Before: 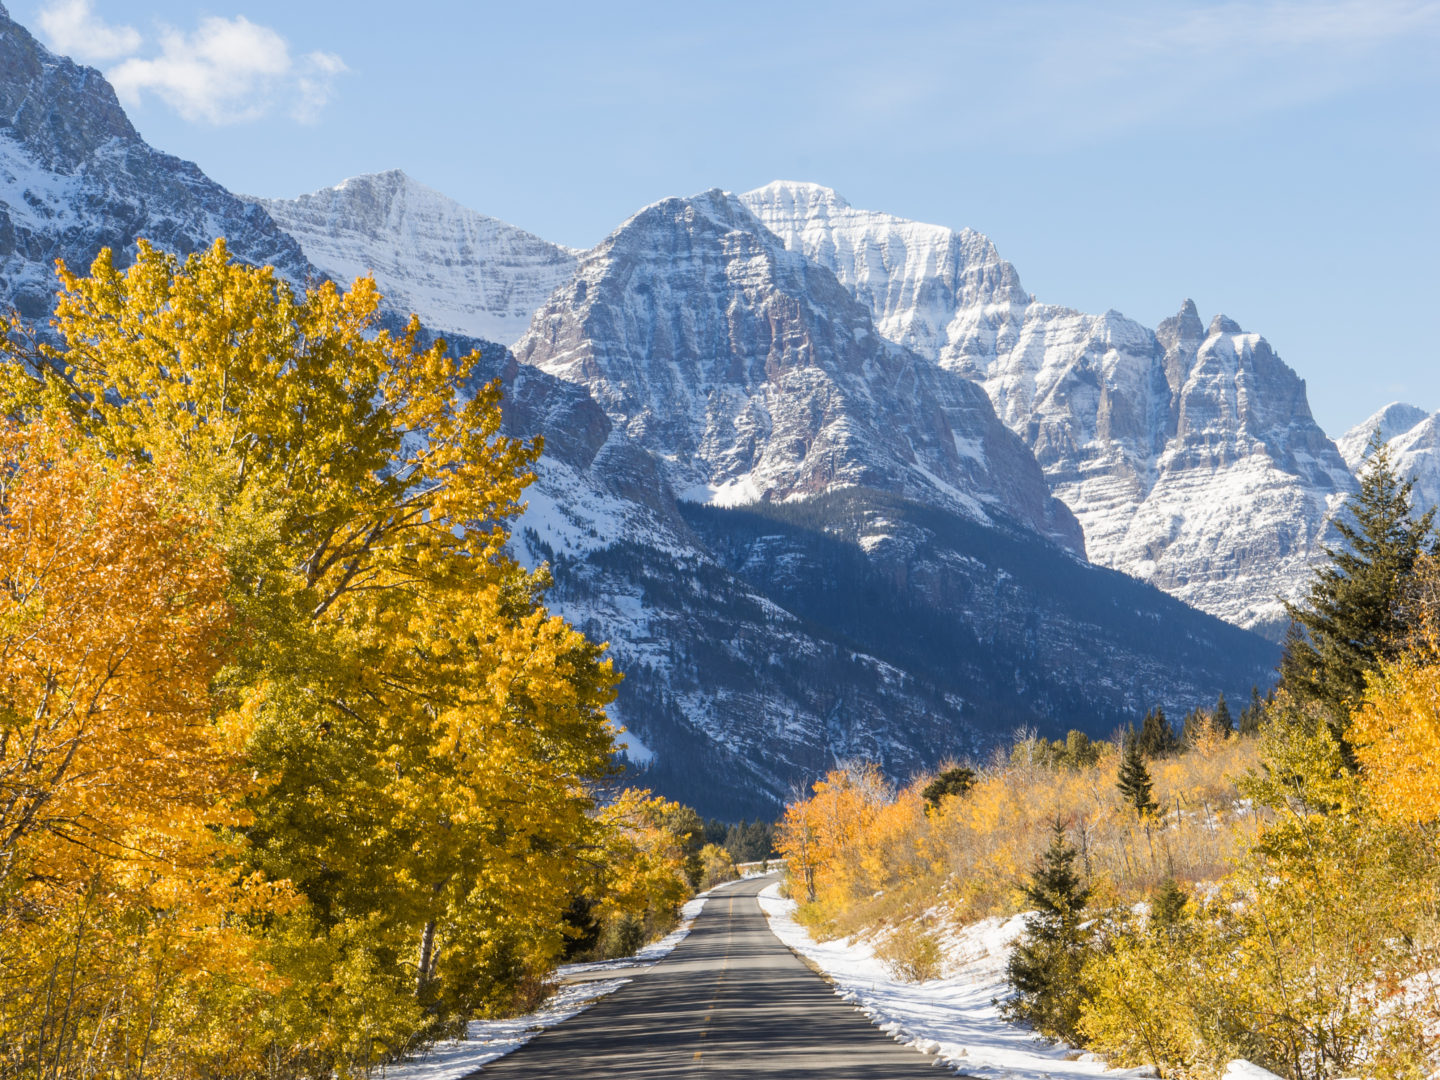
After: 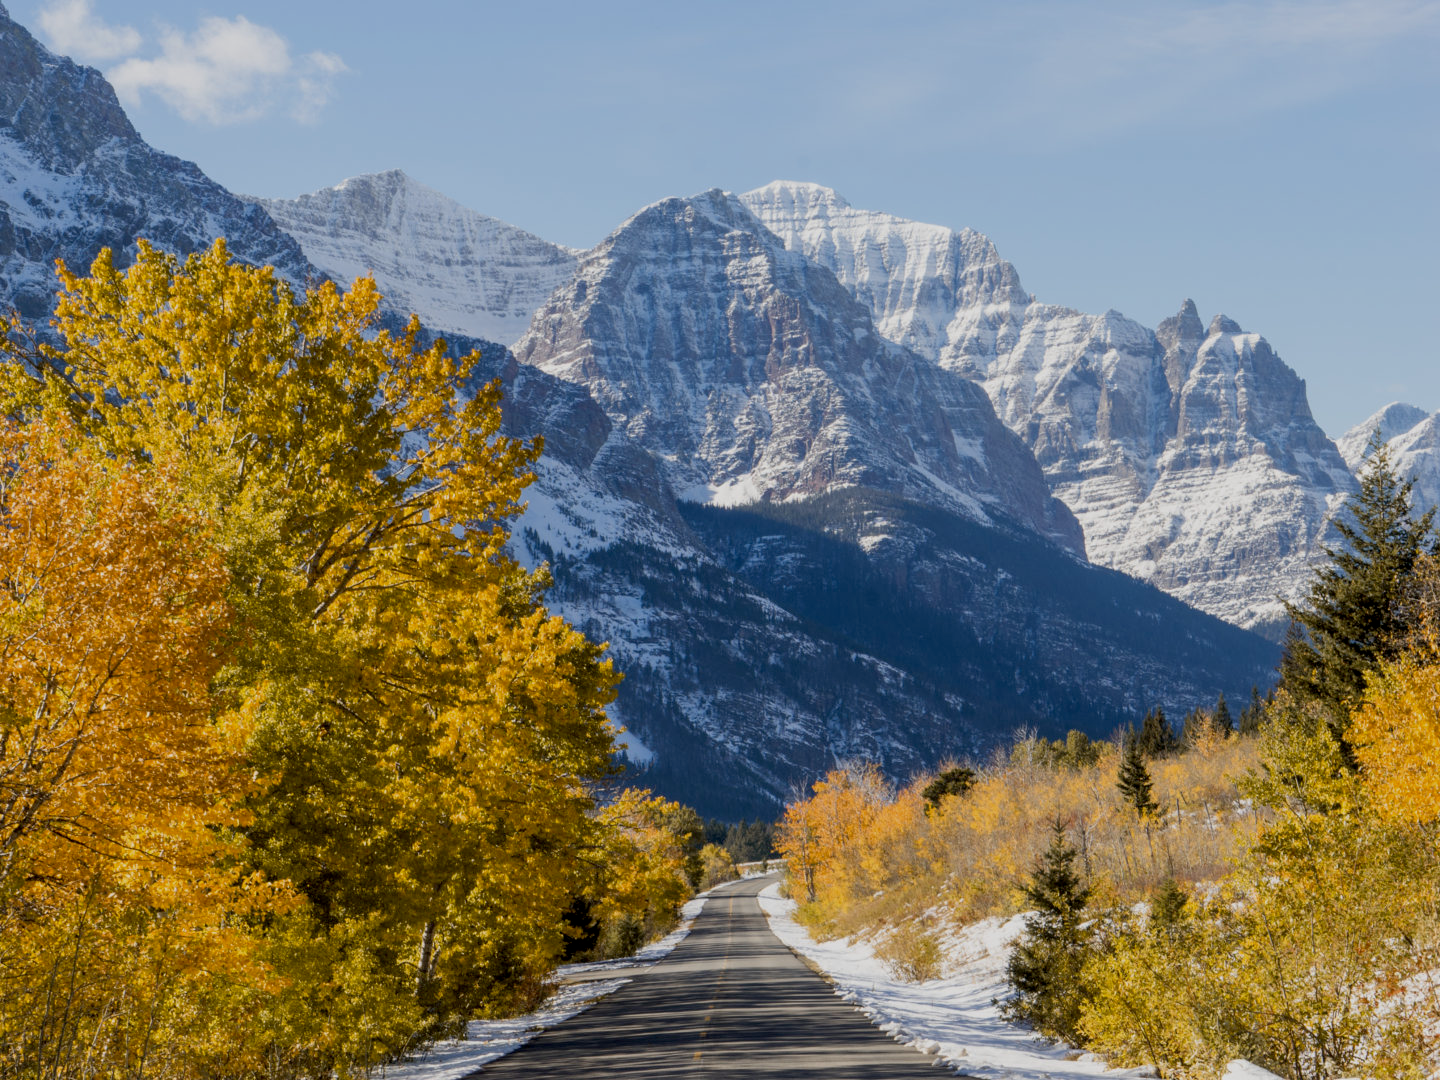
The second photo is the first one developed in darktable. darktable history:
exposure: black level correction 0.011, exposure -0.479 EV, compensate highlight preservation false
